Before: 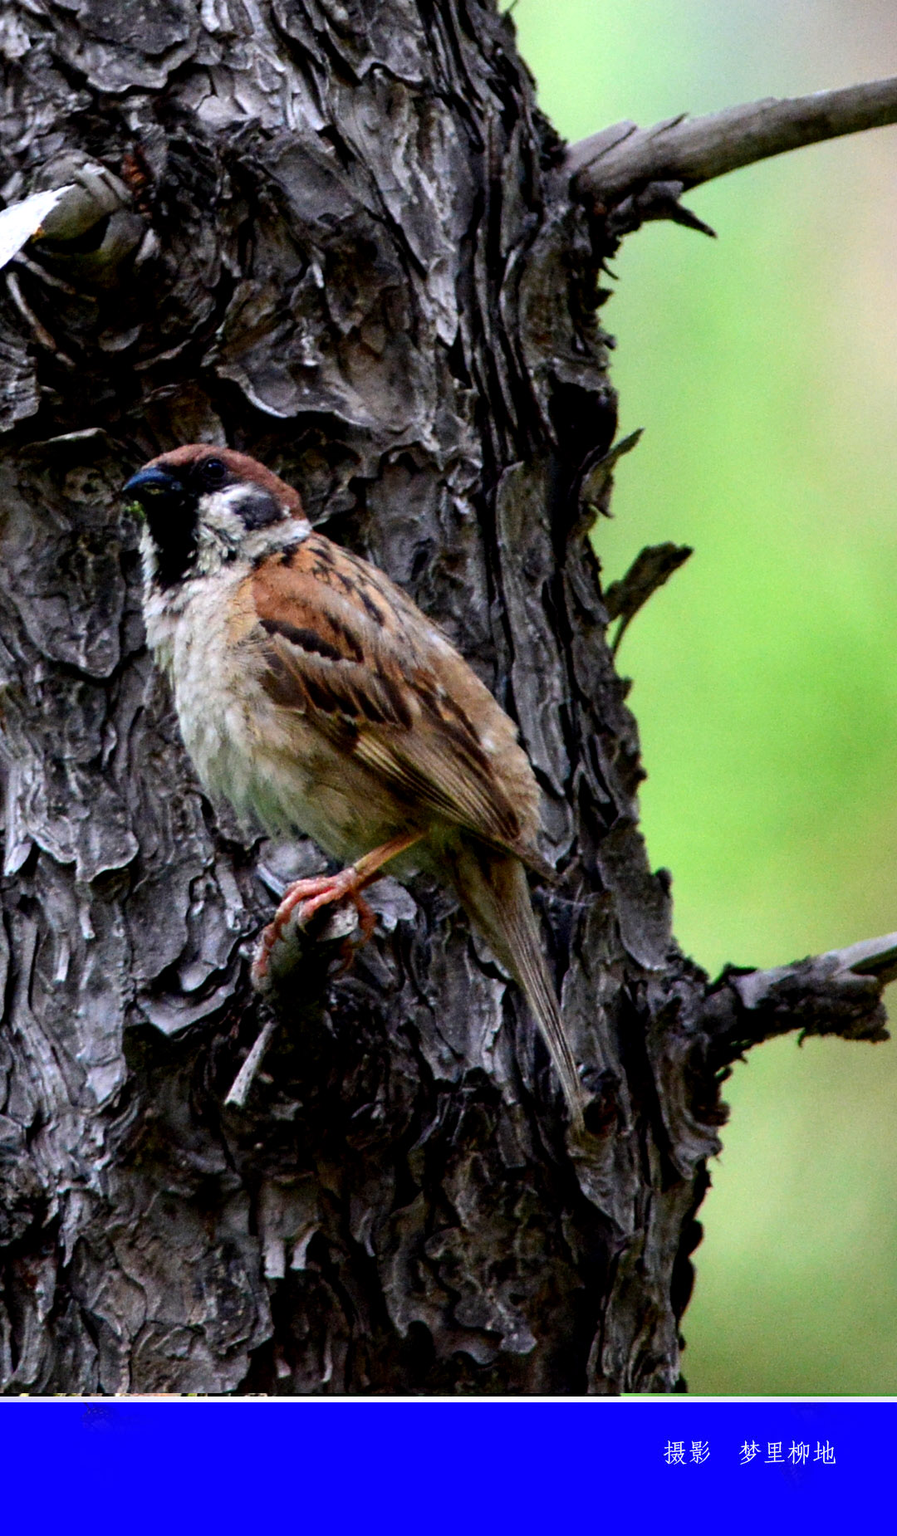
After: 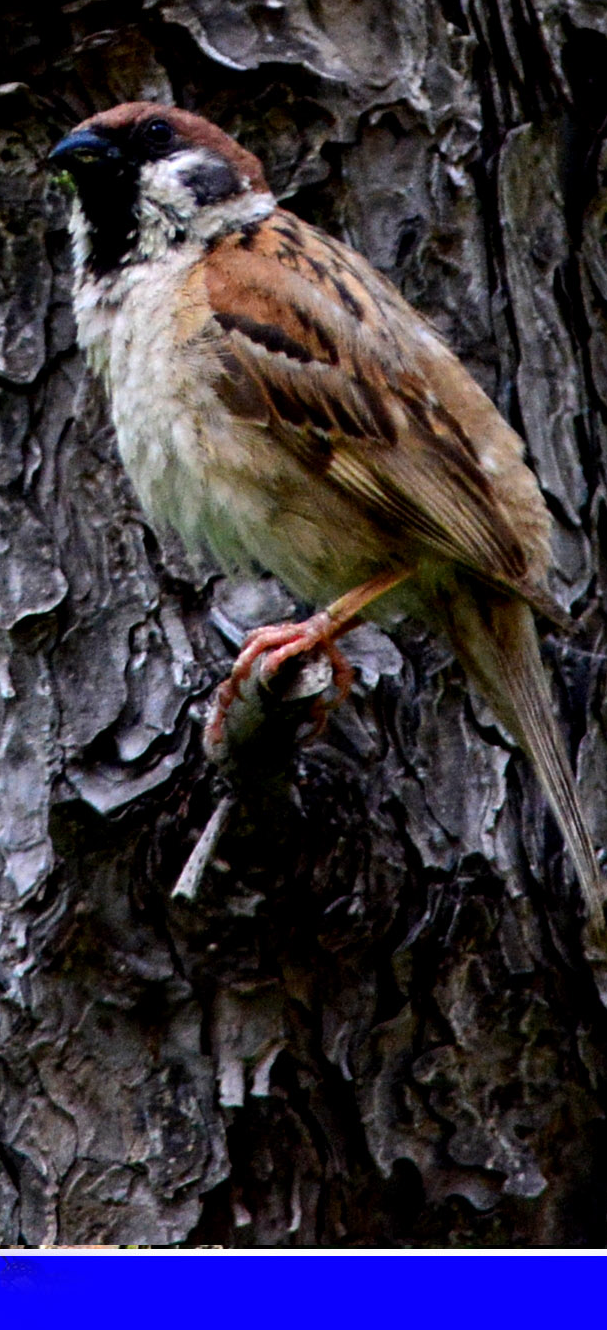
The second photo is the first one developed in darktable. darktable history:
crop: left 9.223%, top 23.456%, right 34.564%, bottom 4.613%
